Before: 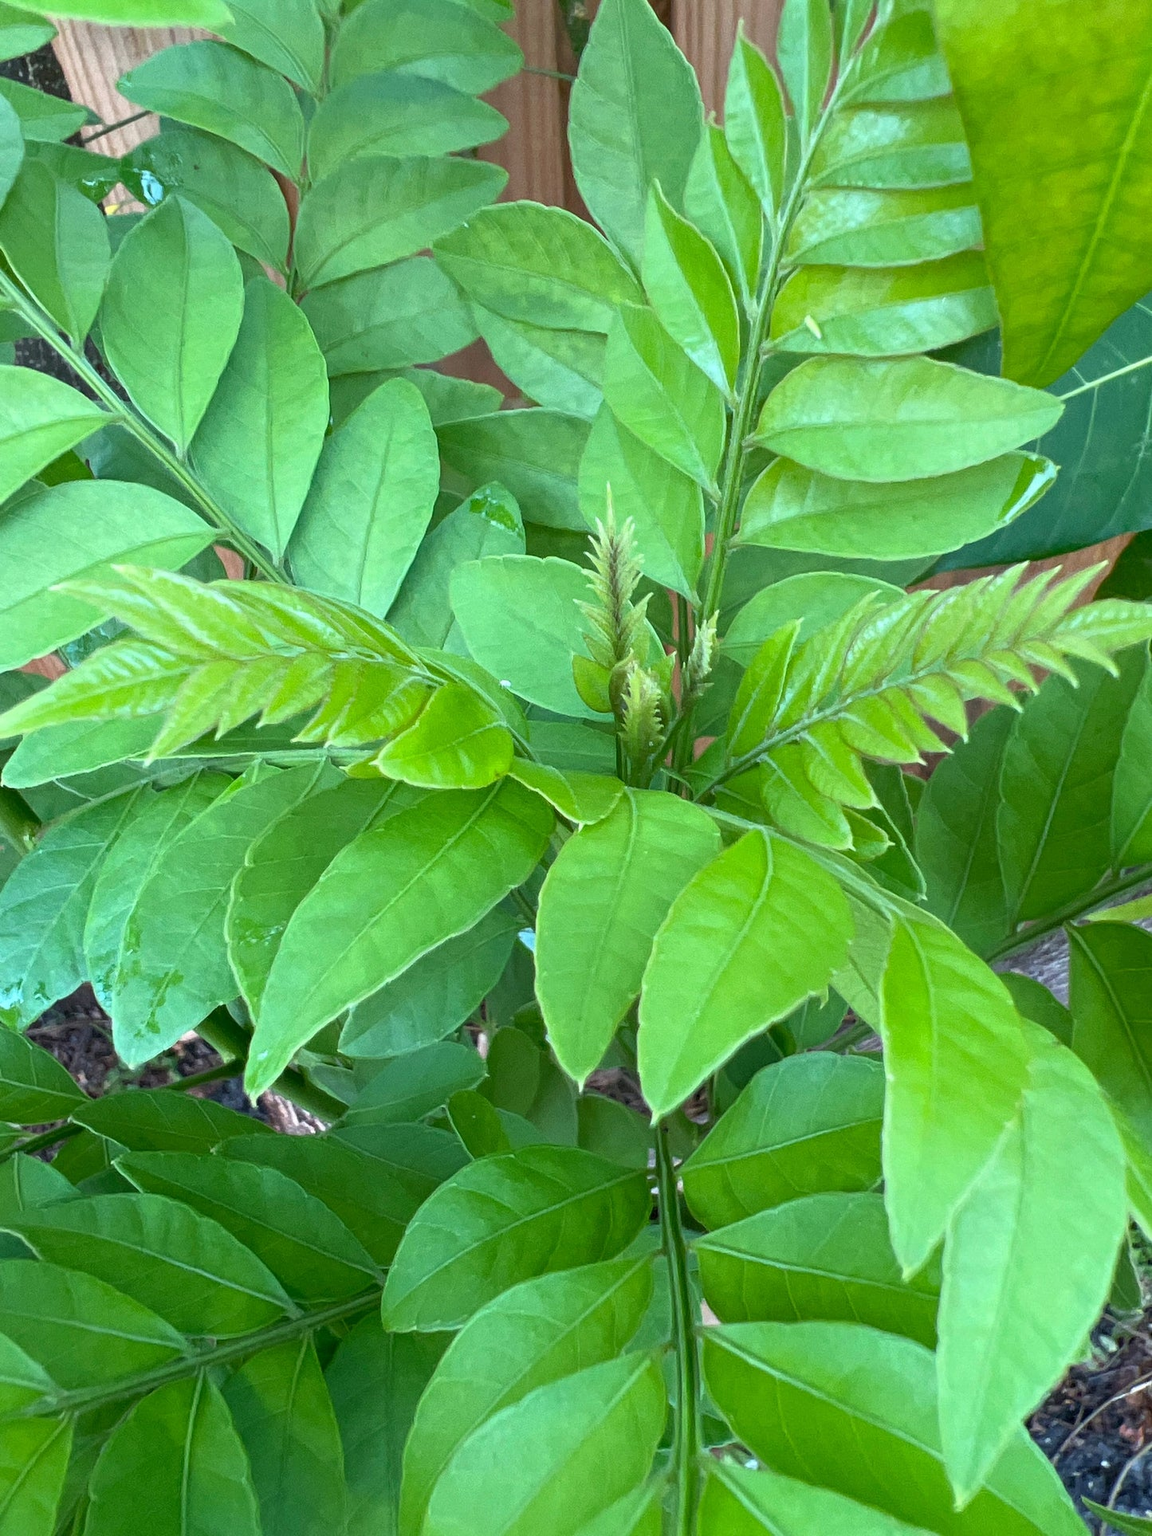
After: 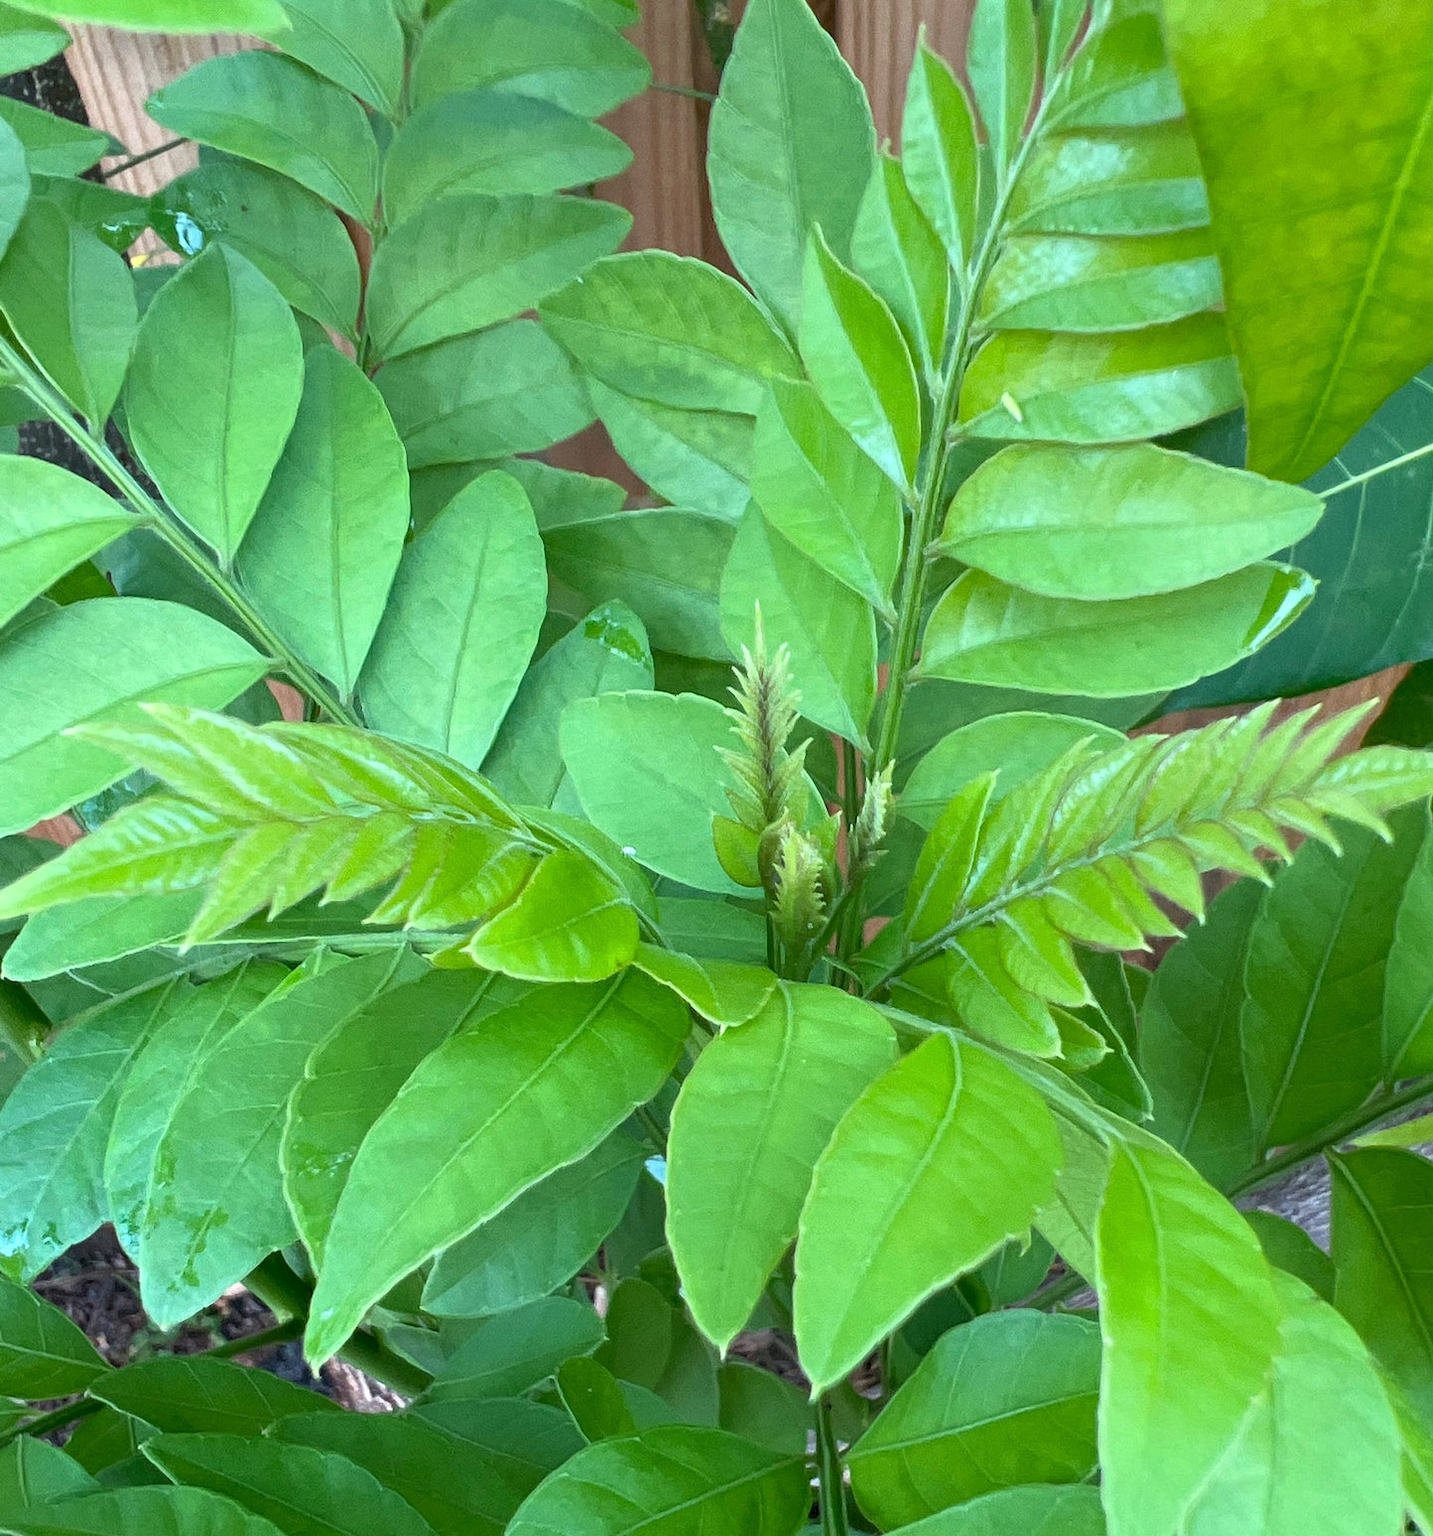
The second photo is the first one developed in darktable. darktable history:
crop: bottom 19.644%
contrast equalizer: y [[0.518, 0.517, 0.501, 0.5, 0.5, 0.5], [0.5 ×6], [0.5 ×6], [0 ×6], [0 ×6]]
